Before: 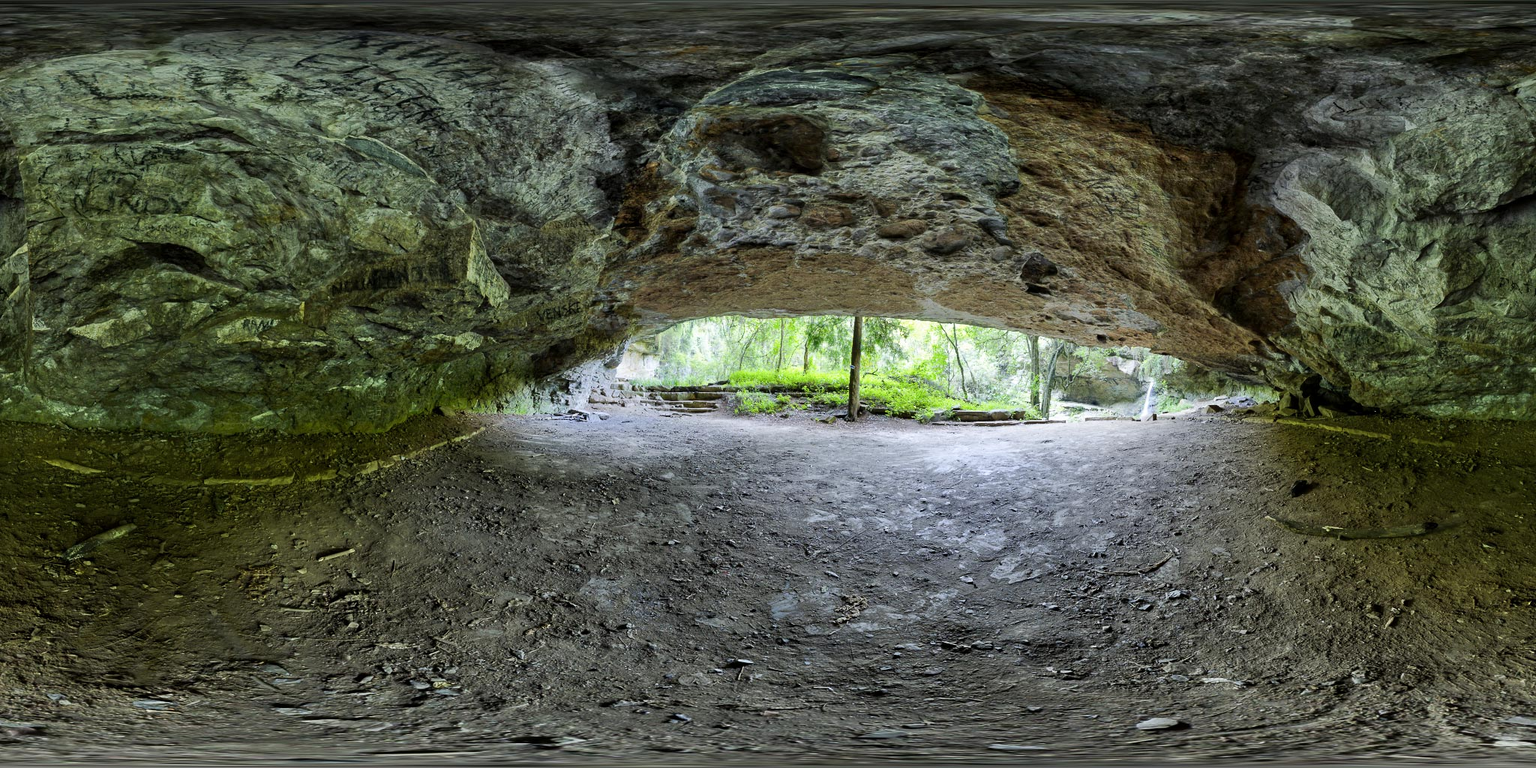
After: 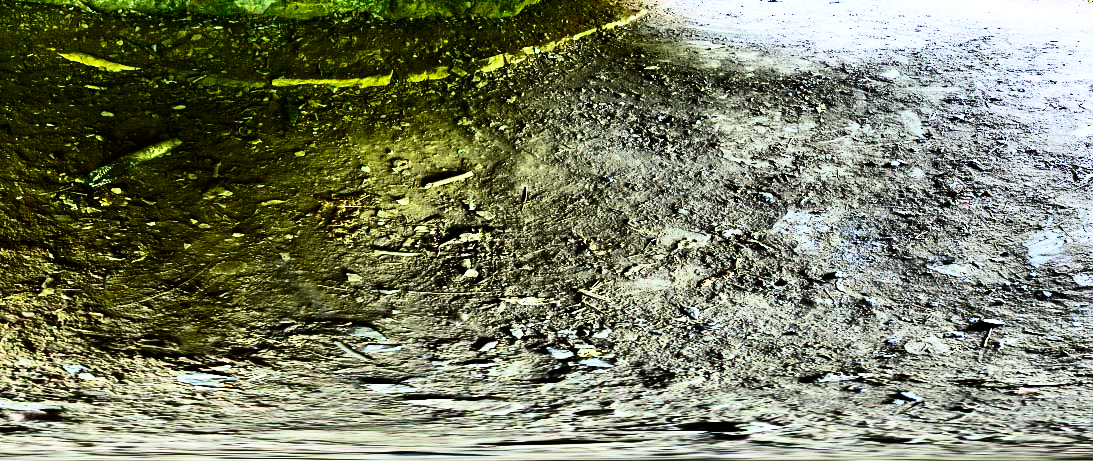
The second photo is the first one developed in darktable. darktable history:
contrast brightness saturation: contrast 0.4, brightness 0.1, saturation 0.21
exposure: exposure 0.207 EV, compensate highlight preservation false
crop and rotate: top 54.778%, right 46.61%, bottom 0.159%
base curve: curves: ch0 [(0, 0) (0.007, 0.004) (0.027, 0.03) (0.046, 0.07) (0.207, 0.54) (0.442, 0.872) (0.673, 0.972) (1, 1)], preserve colors none
